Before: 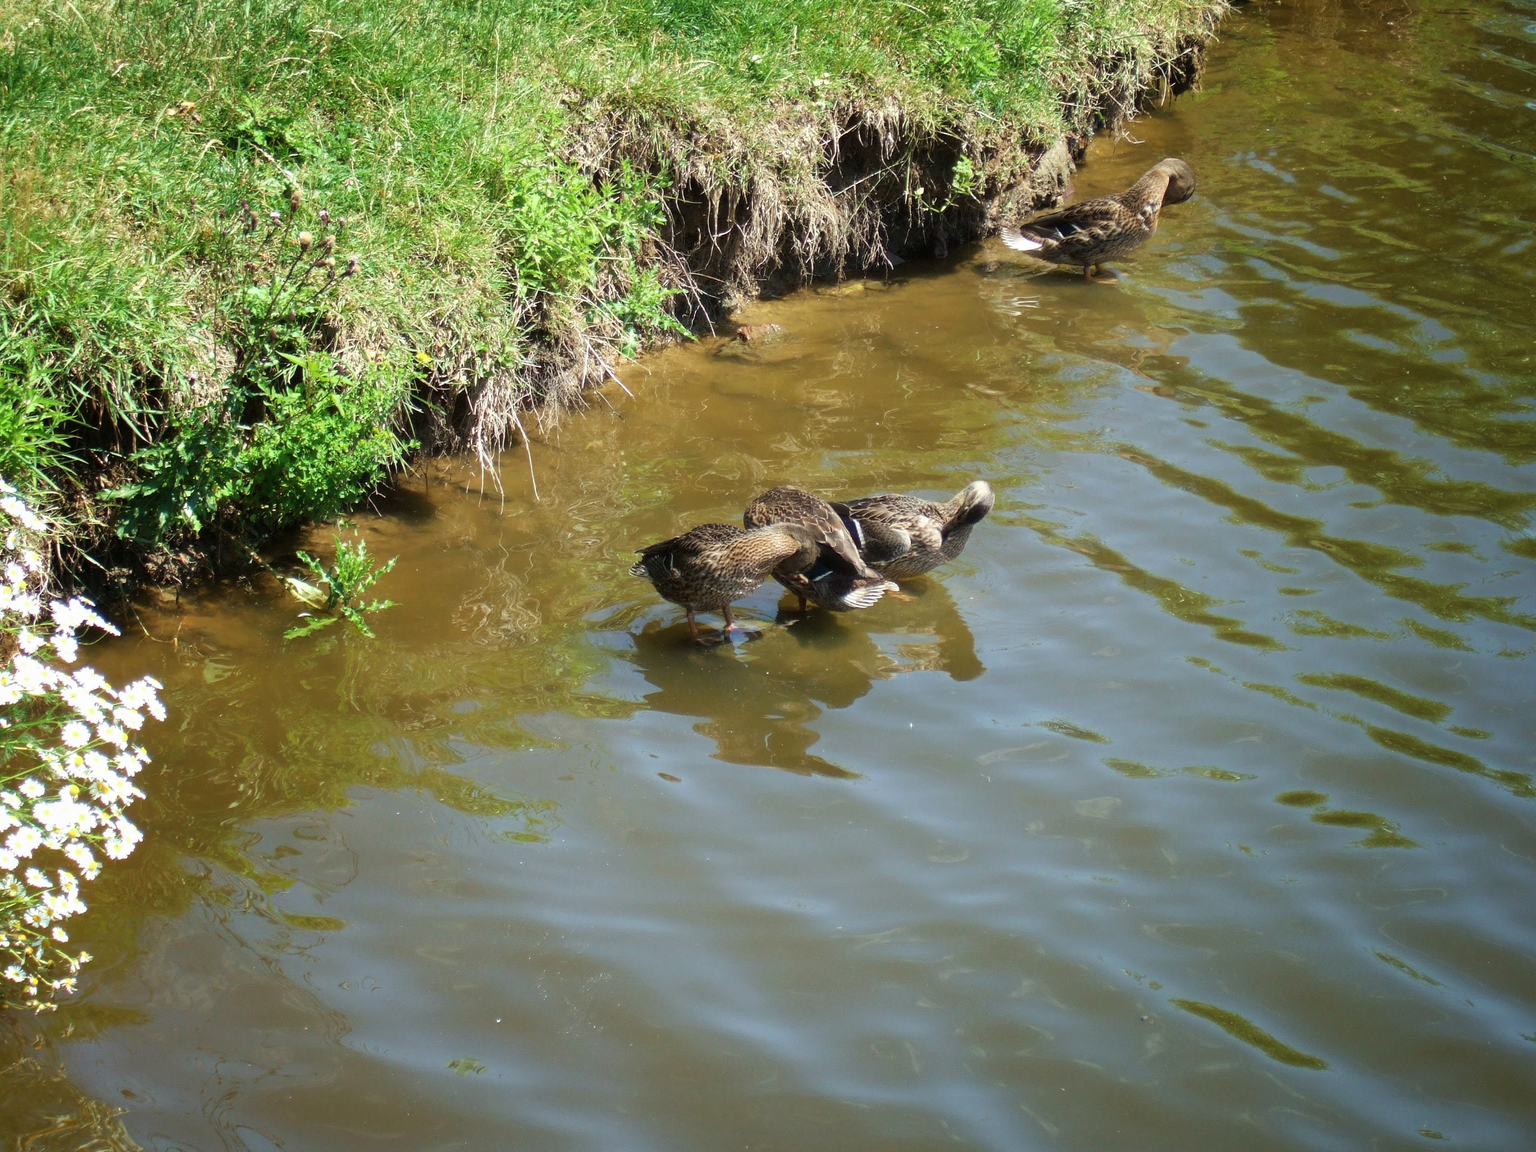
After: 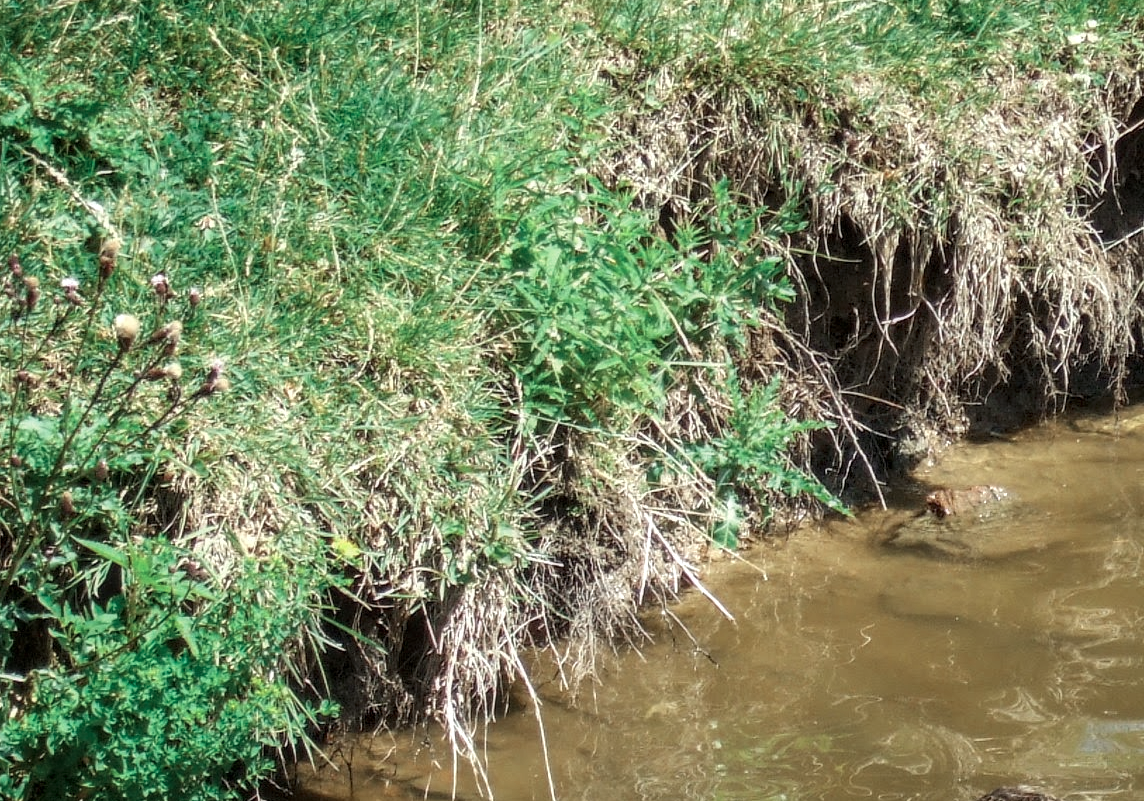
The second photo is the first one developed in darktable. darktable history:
levels: mode automatic, levels [0.182, 0.542, 0.902]
crop: left 15.464%, top 5.427%, right 44.366%, bottom 57.06%
contrast equalizer: octaves 7, y [[0.5 ×6], [0.5 ×6], [0.975, 0.964, 0.925, 0.865, 0.793, 0.721], [0 ×6], [0 ×6]]
color zones: curves: ch0 [(0, 0.5) (0.125, 0.4) (0.25, 0.5) (0.375, 0.4) (0.5, 0.4) (0.625, 0.35) (0.75, 0.35) (0.875, 0.5)]; ch1 [(0, 0.35) (0.125, 0.45) (0.25, 0.35) (0.375, 0.35) (0.5, 0.35) (0.625, 0.35) (0.75, 0.45) (0.875, 0.35)]; ch2 [(0, 0.6) (0.125, 0.5) (0.25, 0.5) (0.375, 0.6) (0.5, 0.6) (0.625, 0.5) (0.75, 0.5) (0.875, 0.5)]
local contrast: detail 130%
